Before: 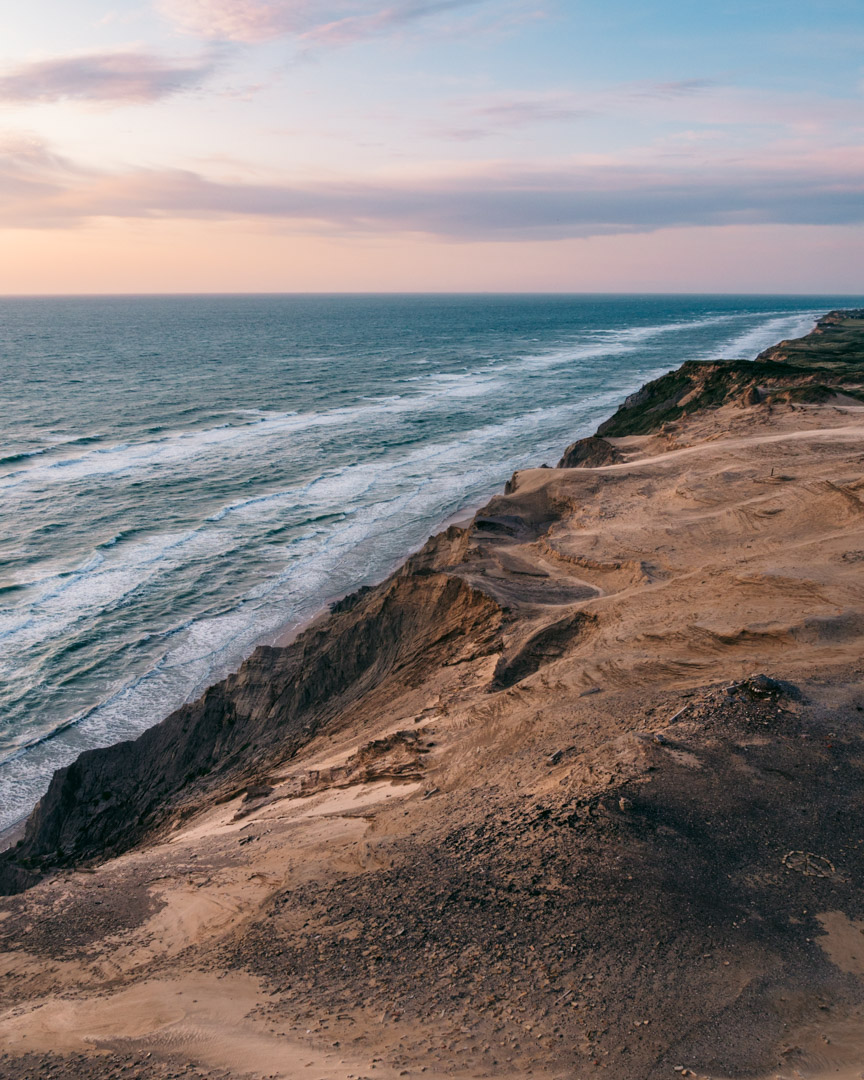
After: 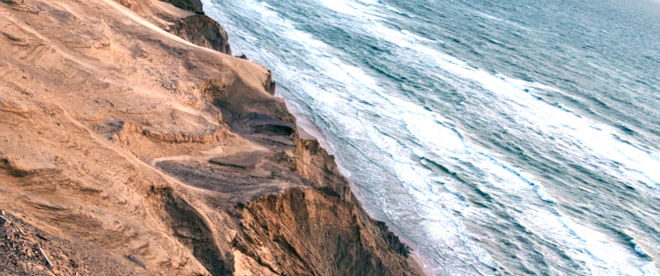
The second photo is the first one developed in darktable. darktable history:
crop and rotate: angle 16.12°, top 30.835%, bottom 35.653%
exposure: black level correction 0.001, exposure 1.116 EV, compensate highlight preservation false
